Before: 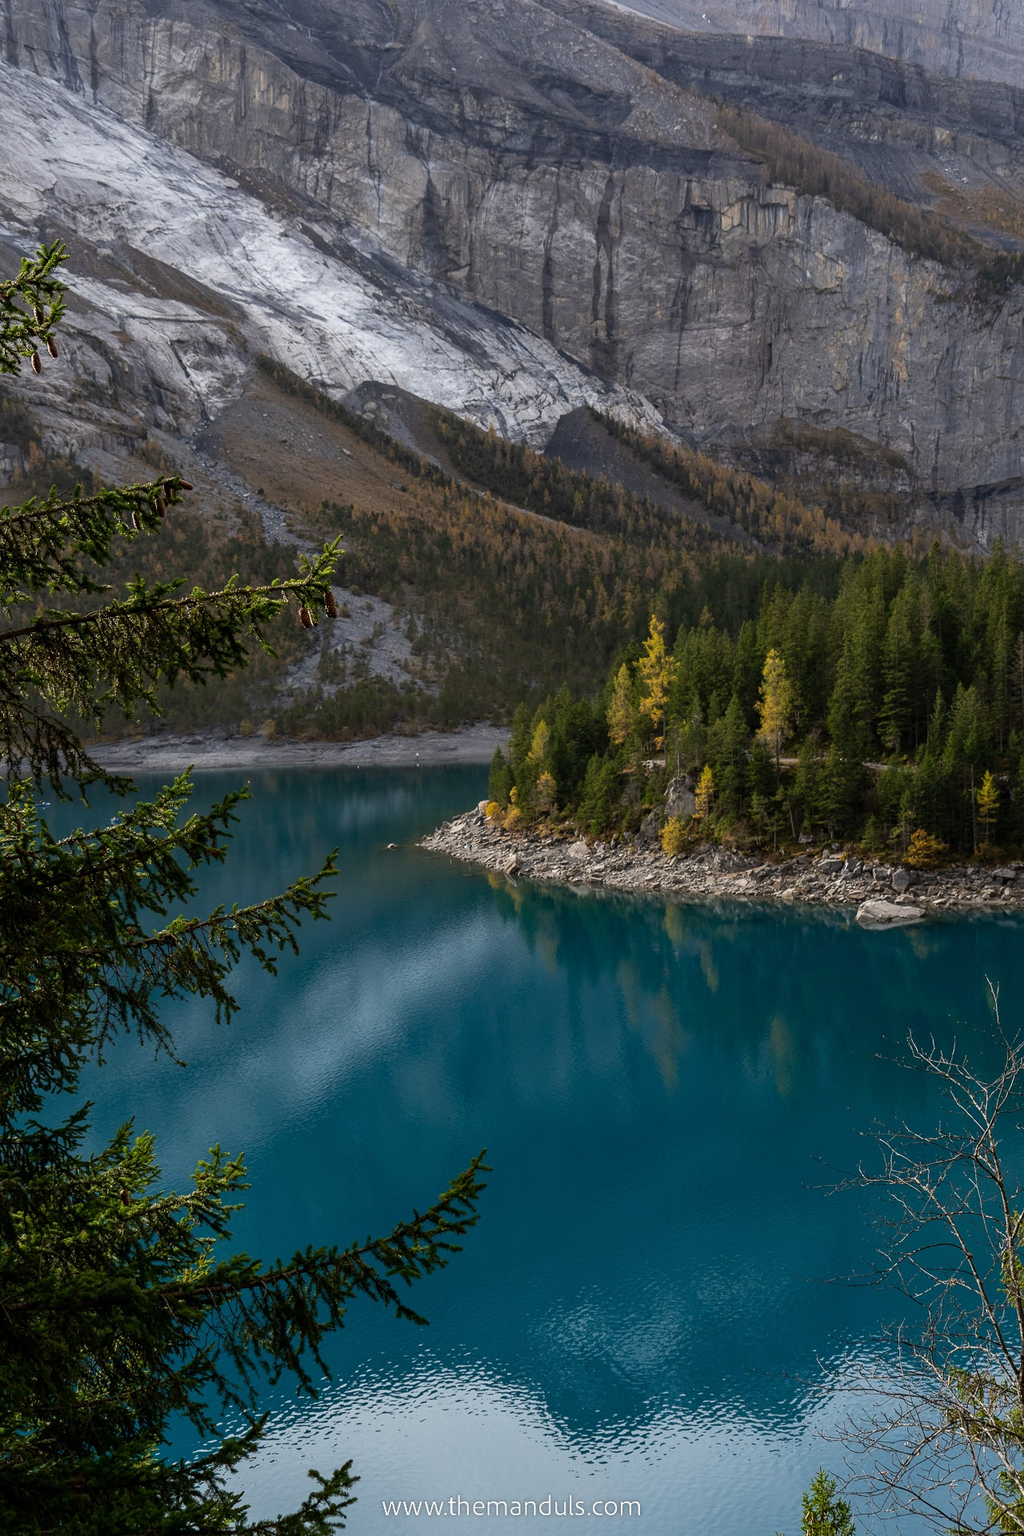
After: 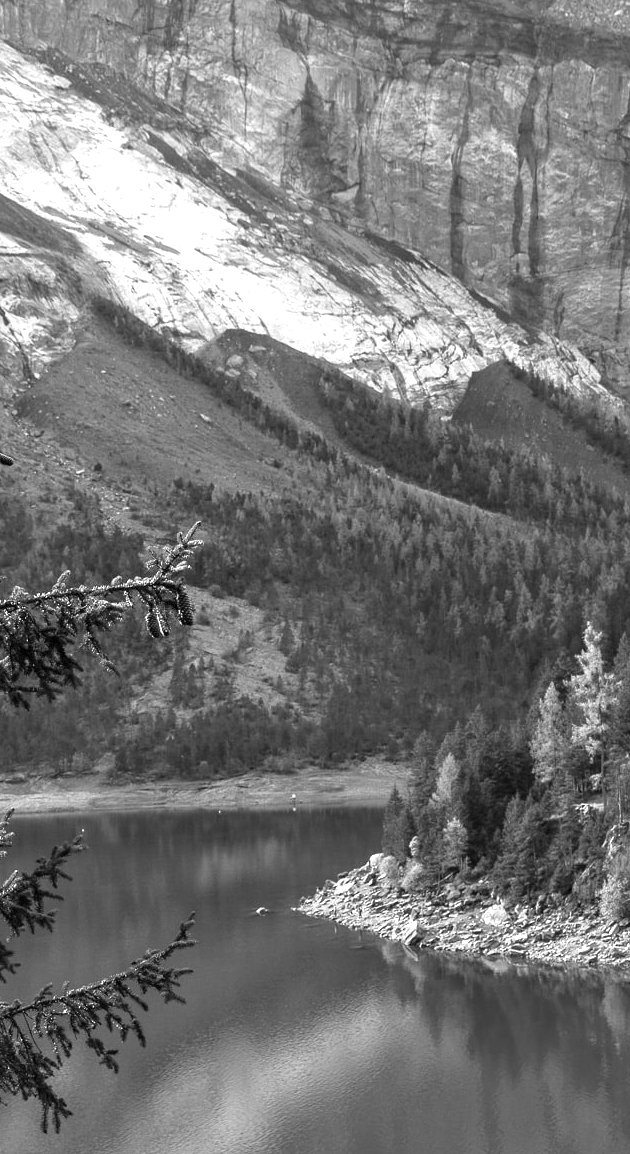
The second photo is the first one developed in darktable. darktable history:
crop: left 17.835%, top 7.675%, right 32.881%, bottom 32.213%
exposure: black level correction 0, exposure 1.2 EV, compensate exposure bias true, compensate highlight preservation false
monochrome: on, module defaults
